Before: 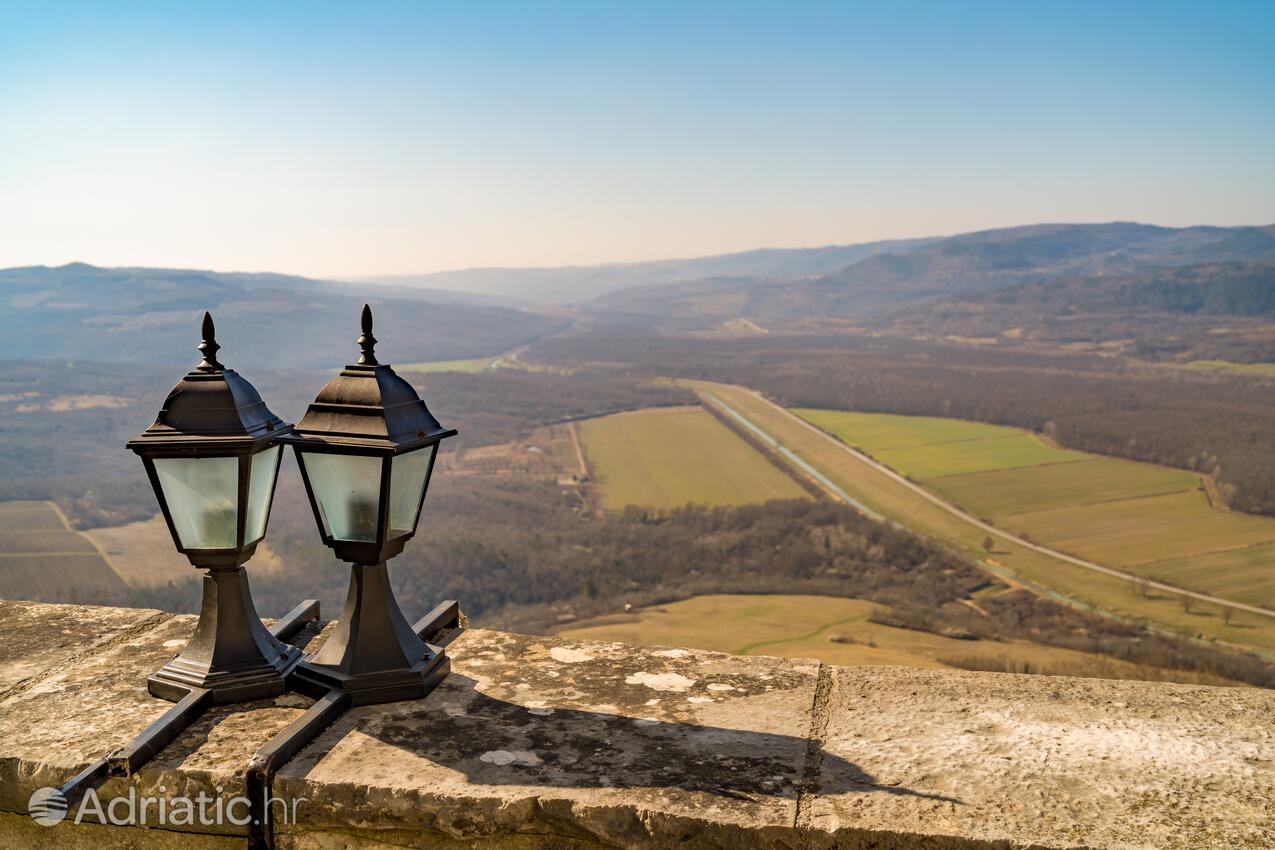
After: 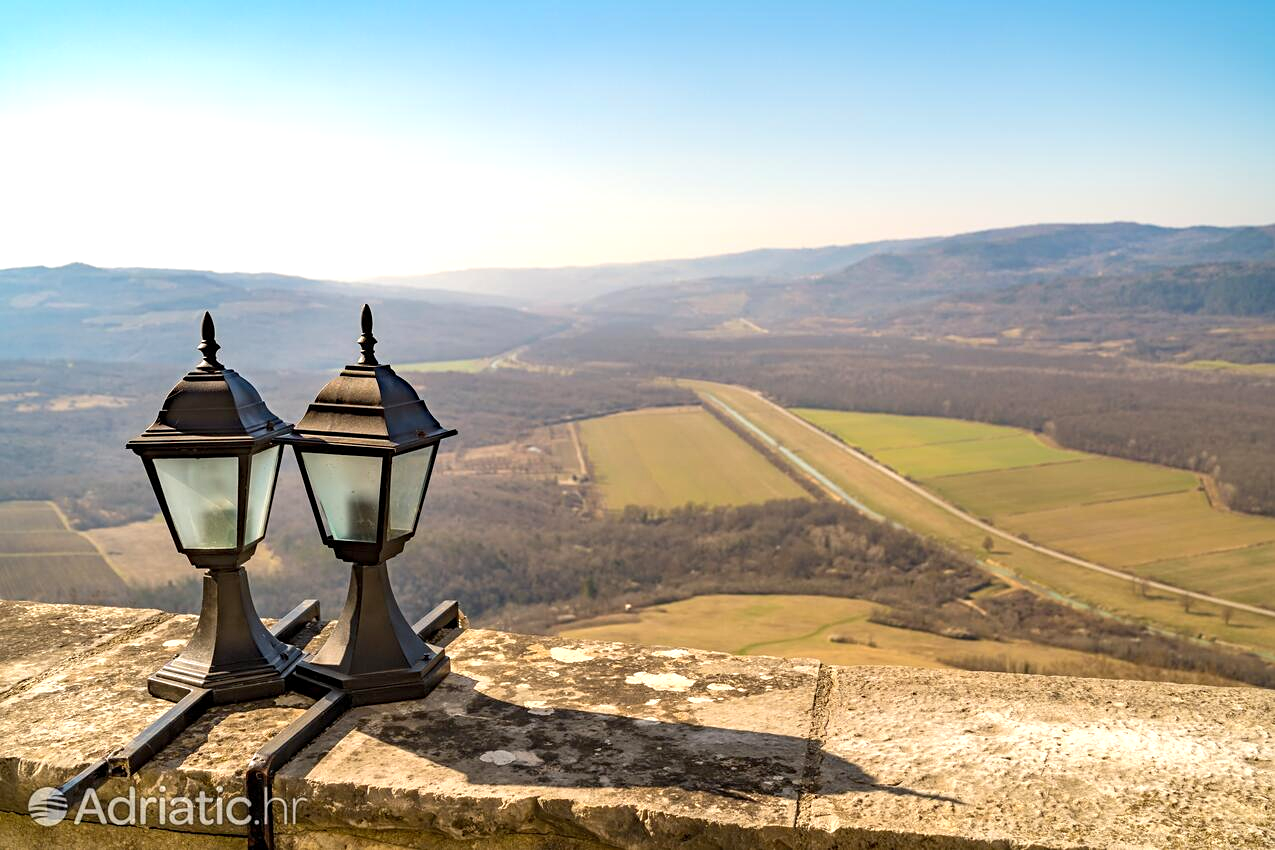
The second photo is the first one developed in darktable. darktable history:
exposure: black level correction 0.001, exposure 0.5 EV, compensate exposure bias true, compensate highlight preservation false
sharpen: amount 0.2
